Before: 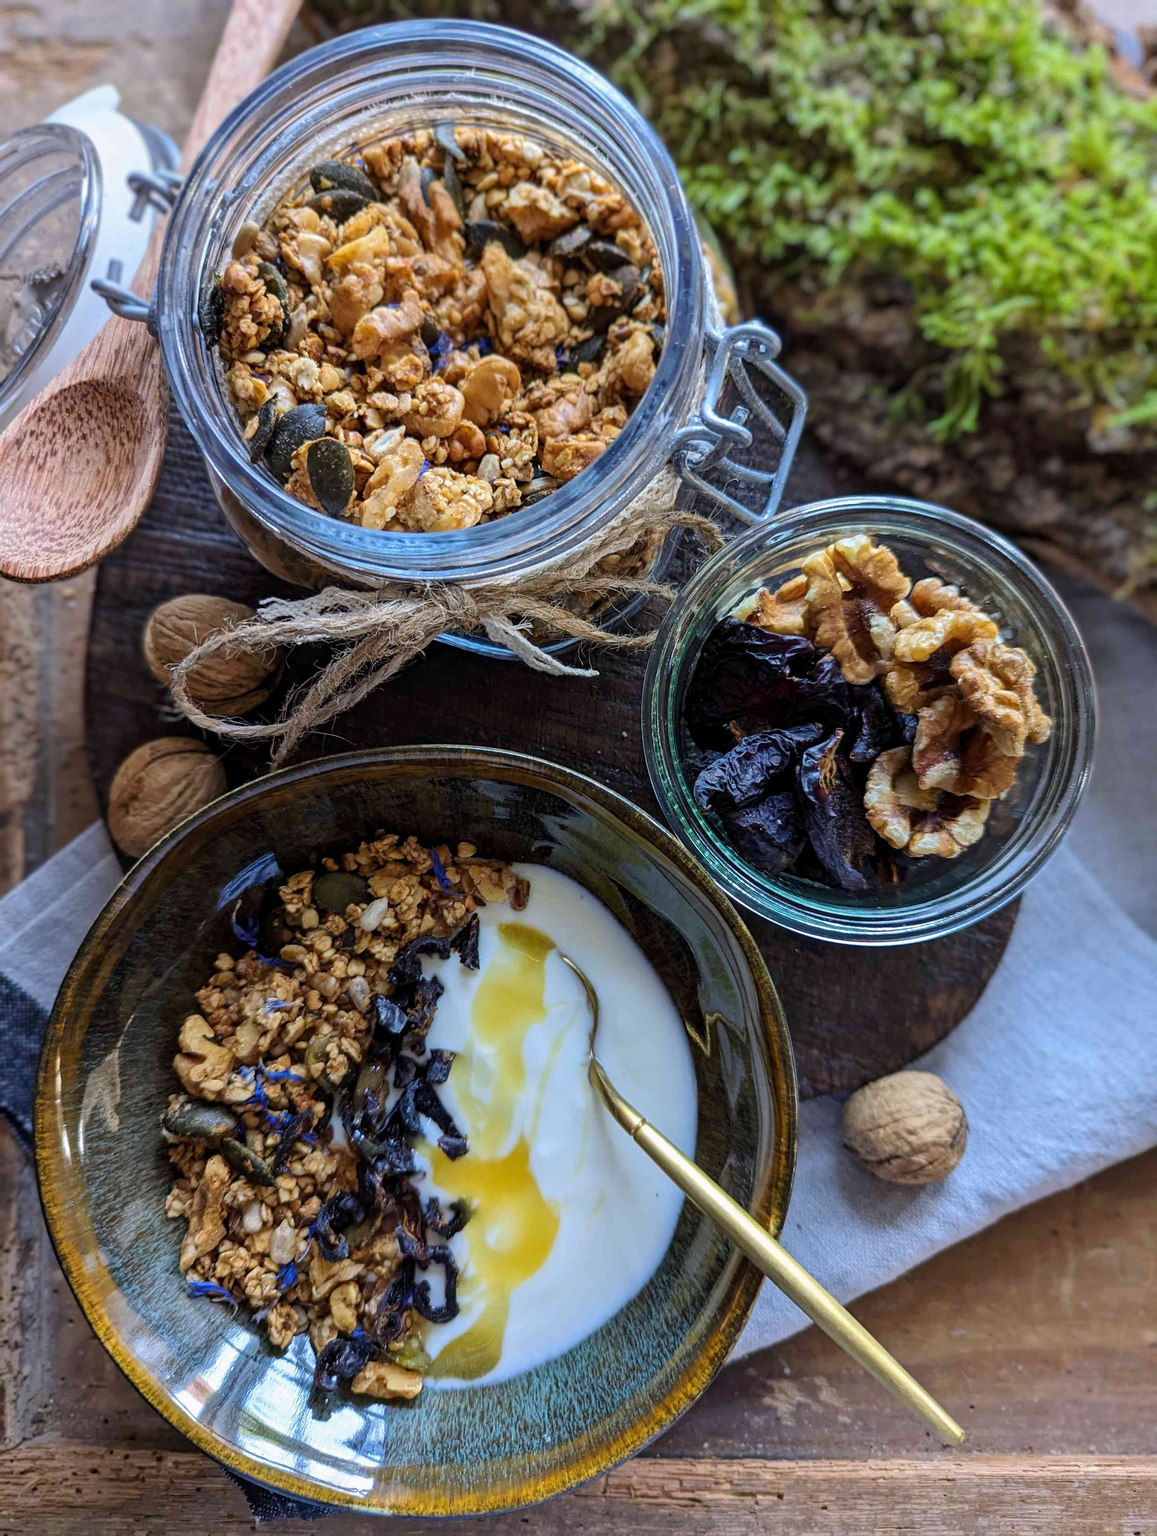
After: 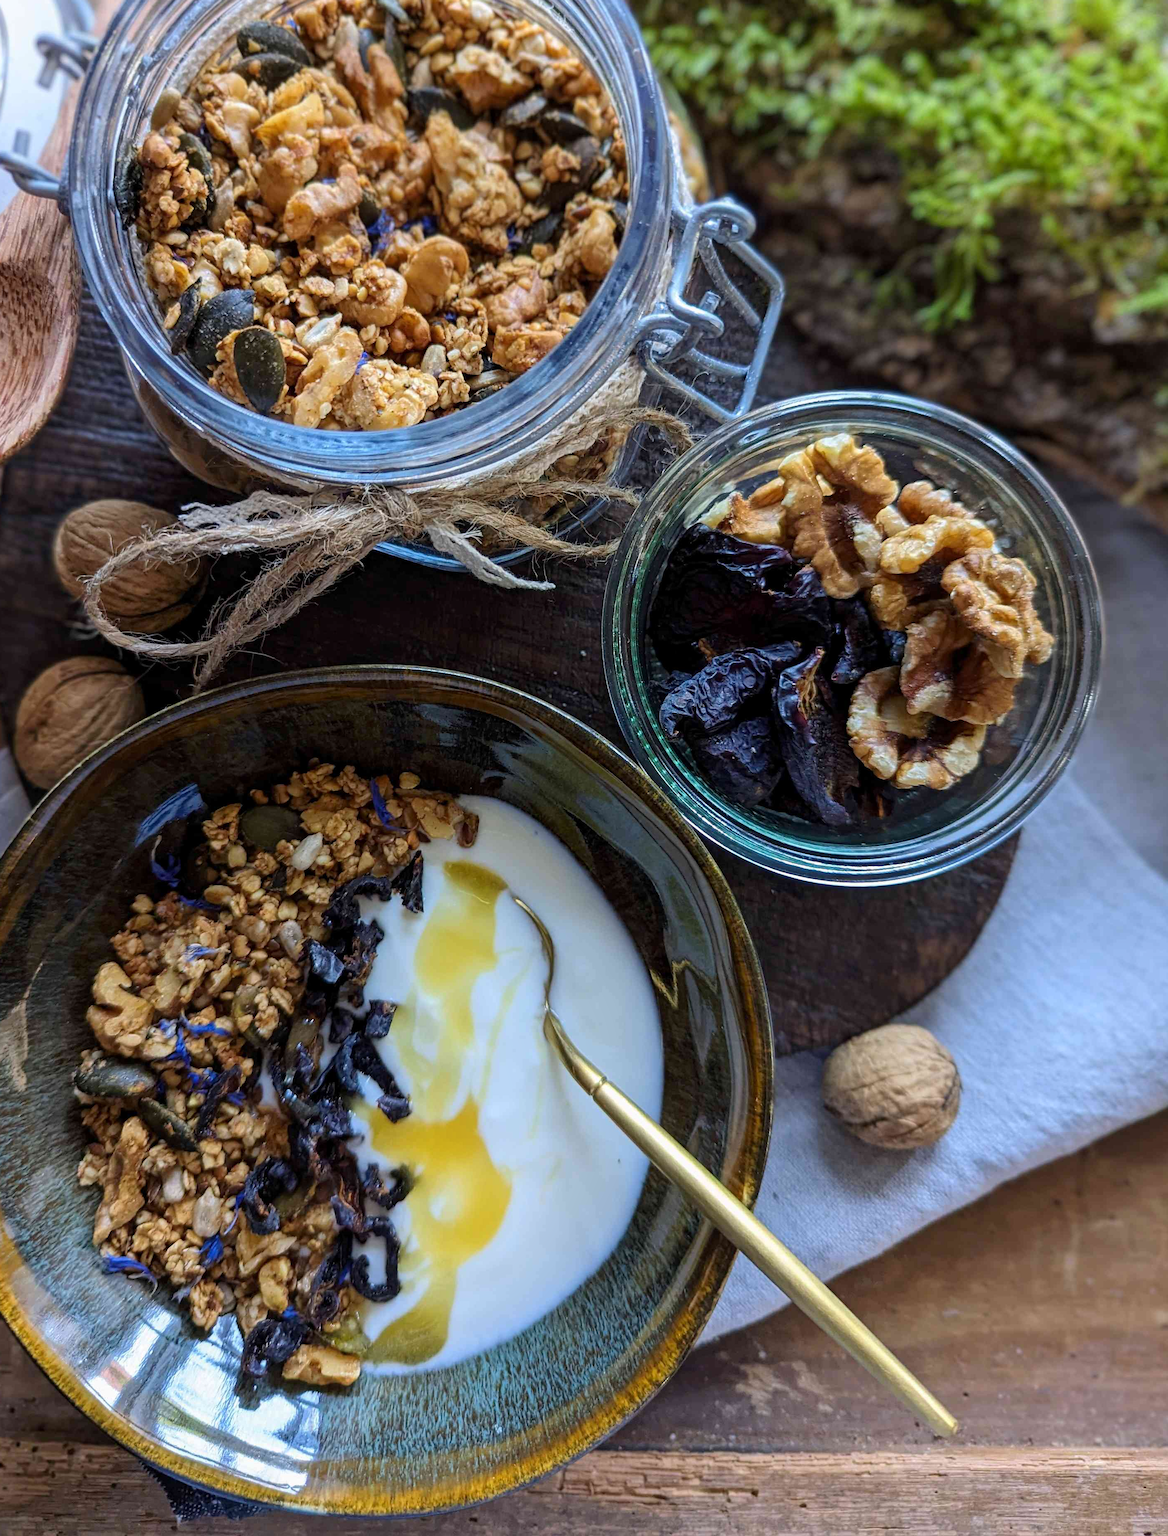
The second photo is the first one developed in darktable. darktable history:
shadows and highlights: shadows -23.08, highlights 46.15, soften with gaussian
crop and rotate: left 8.262%, top 9.226%
